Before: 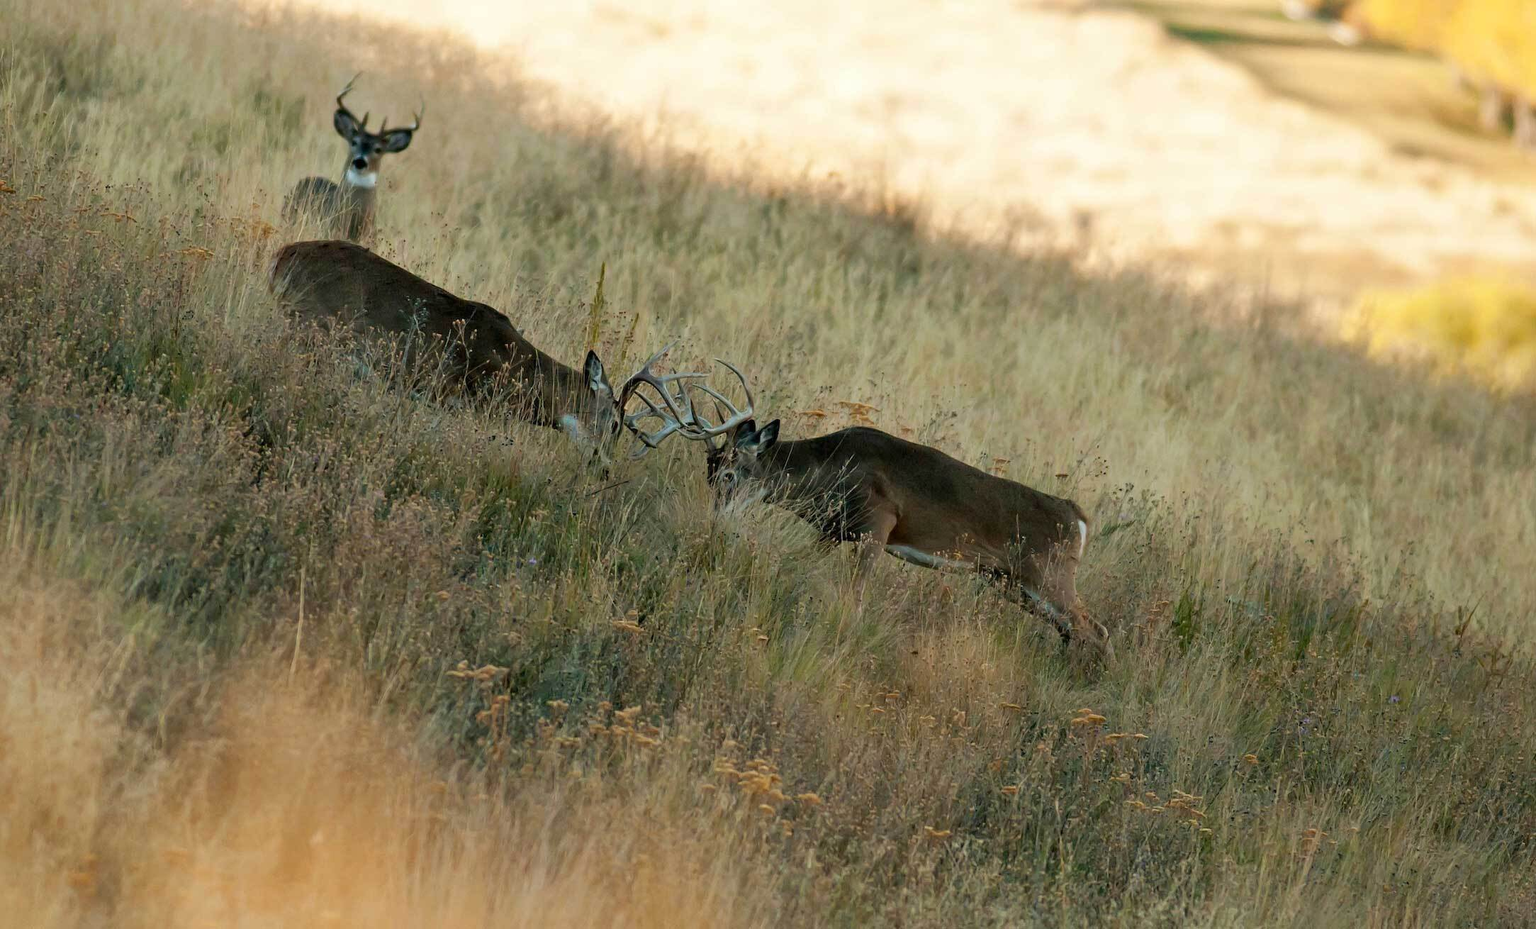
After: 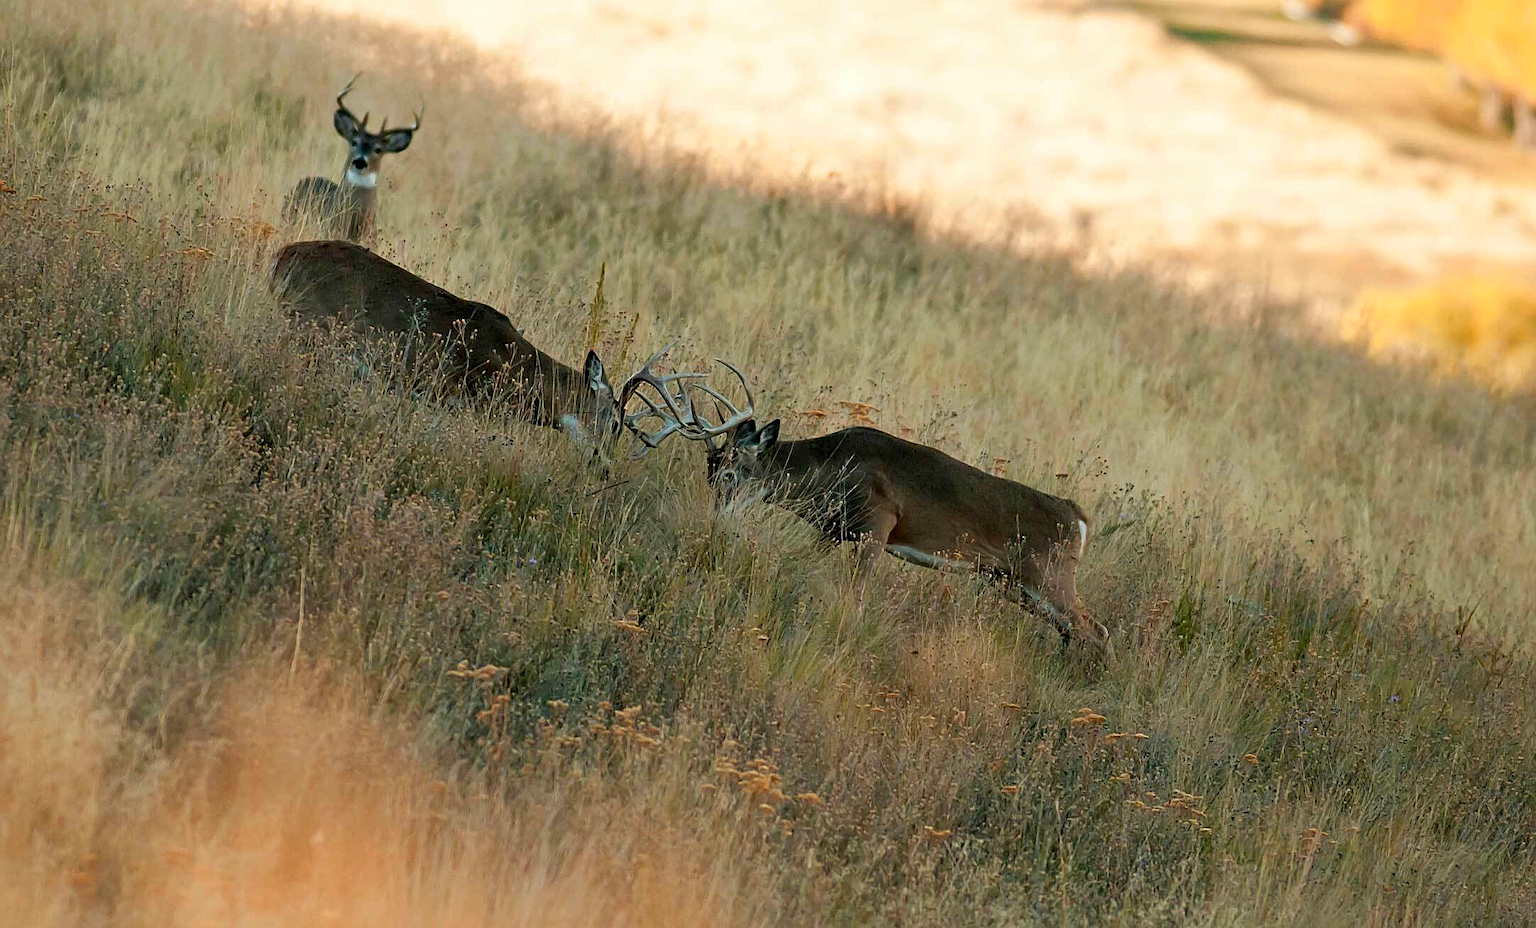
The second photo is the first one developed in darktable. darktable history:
sharpen: on, module defaults
color zones: curves: ch1 [(0.239, 0.552) (0.75, 0.5)]; ch2 [(0.25, 0.462) (0.749, 0.457)]
